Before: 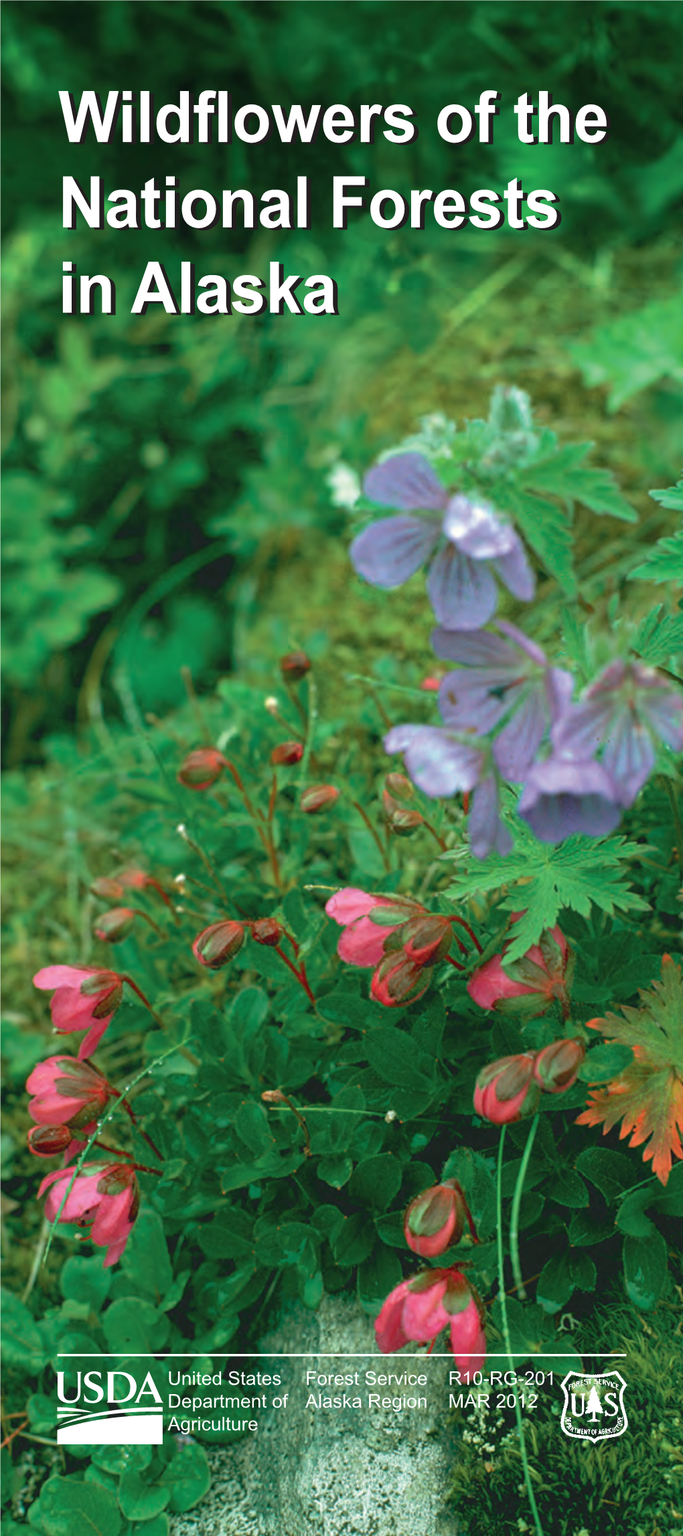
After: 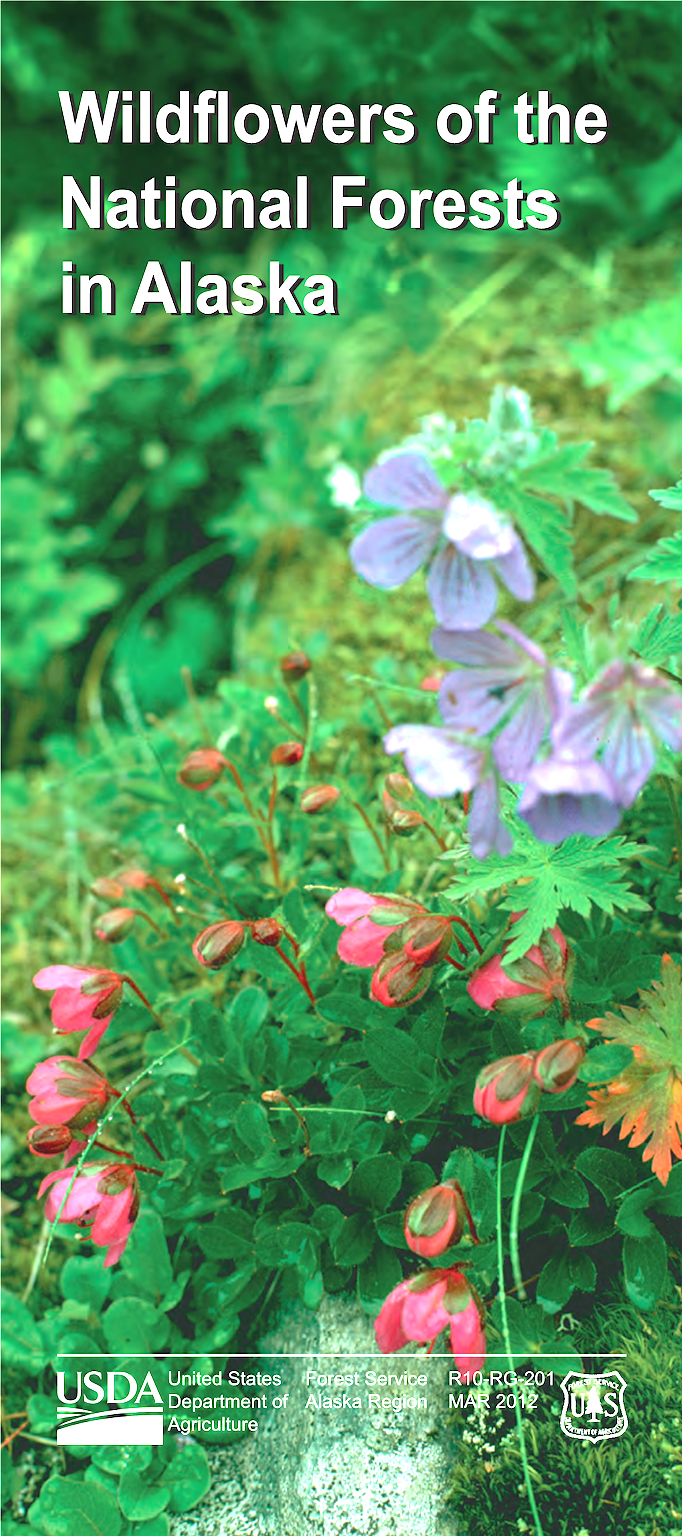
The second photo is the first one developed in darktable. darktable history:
exposure: exposure 1.072 EV, compensate exposure bias true, compensate highlight preservation false
